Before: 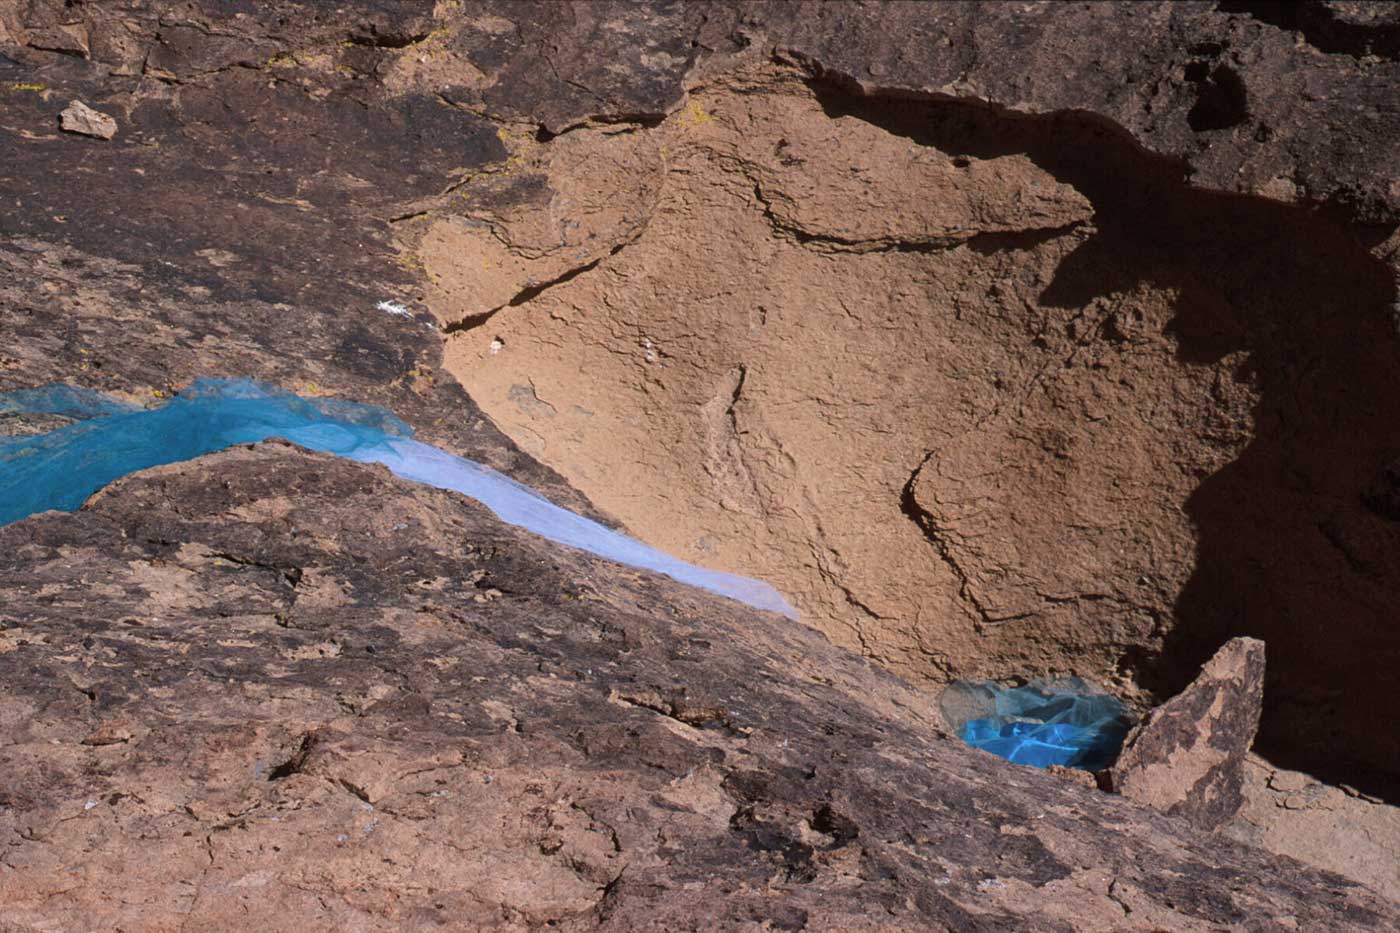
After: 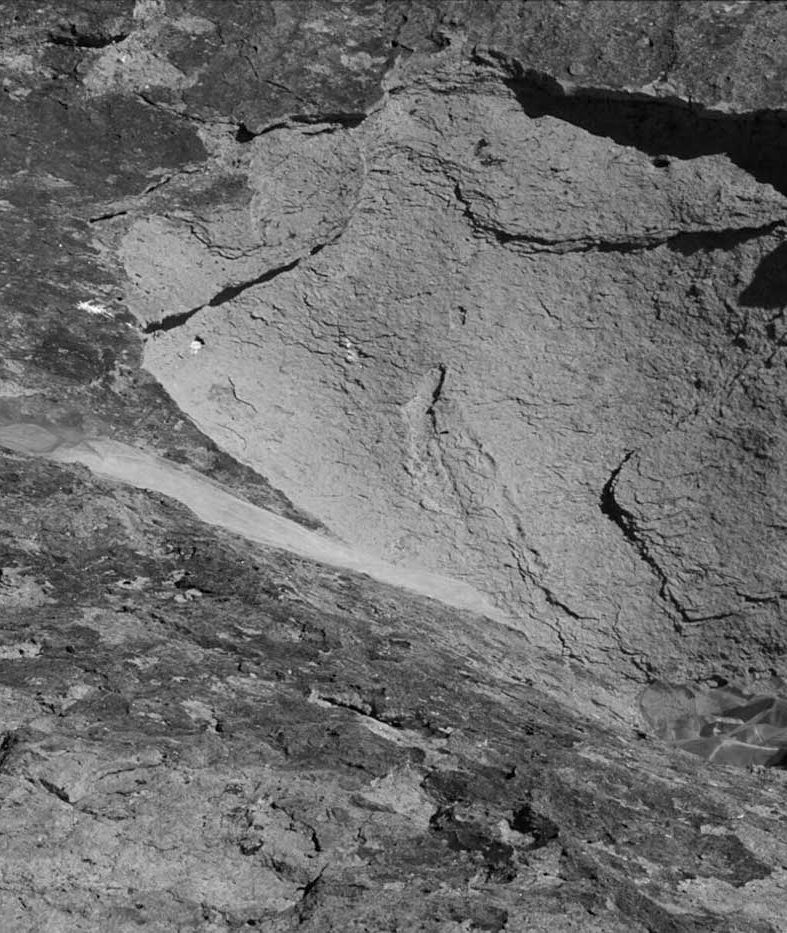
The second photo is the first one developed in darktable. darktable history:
haze removal: compatibility mode true, adaptive false
shadows and highlights: shadows 37.27, highlights -28.18, soften with gaussian
crop: left 21.496%, right 22.254%
color balance rgb: perceptual saturation grading › global saturation 20%, perceptual saturation grading › highlights -25%, perceptual saturation grading › shadows 25%
contrast brightness saturation: saturation -1
